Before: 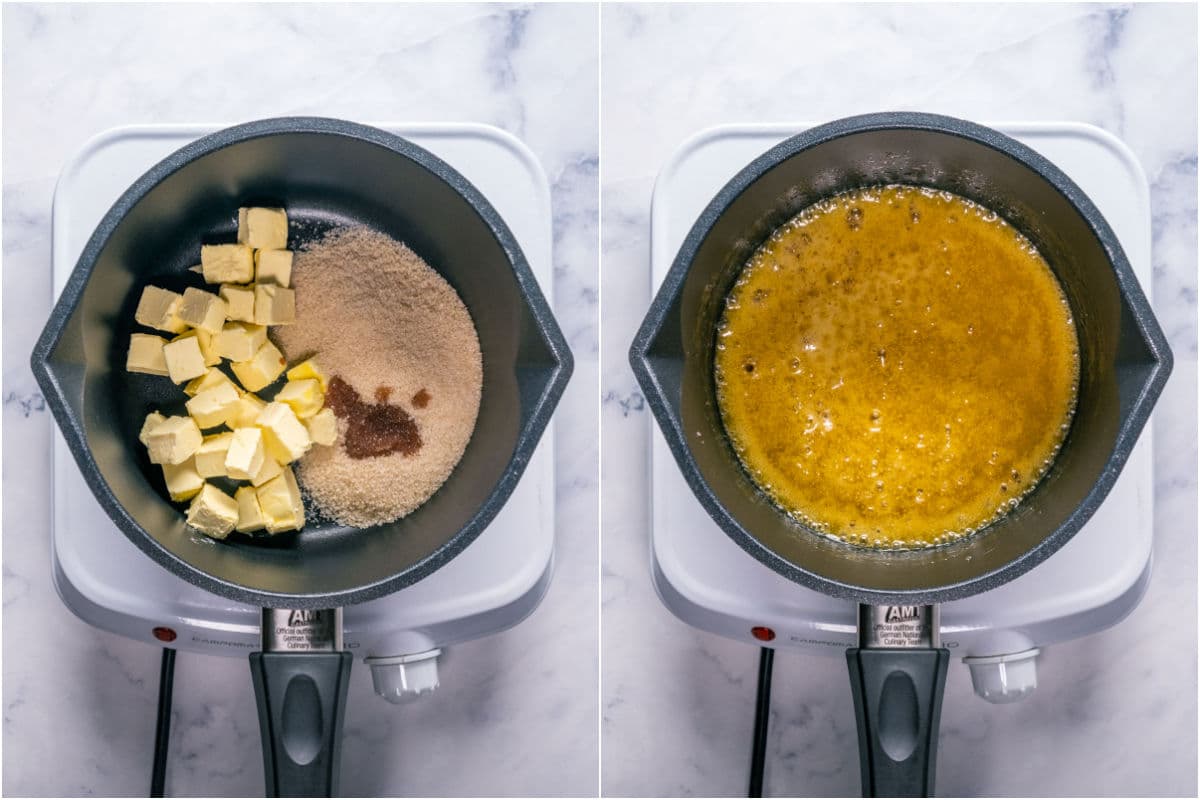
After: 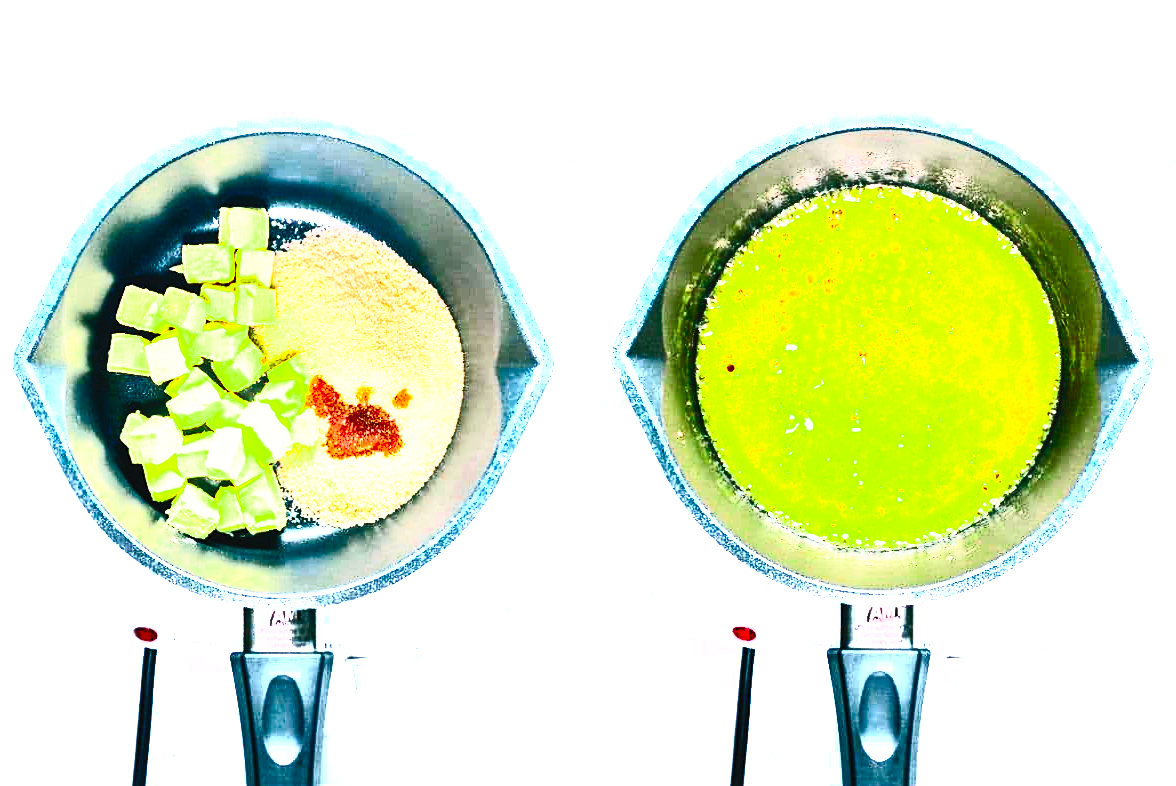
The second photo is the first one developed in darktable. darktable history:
crop: left 1.646%, right 0.276%, bottom 1.646%
exposure: black level correction -0.001, exposure 0.08 EV, compensate exposure bias true, compensate highlight preservation false
sharpen: amount 0.204
base curve: curves: ch0 [(0, 0) (0.012, 0.01) (0.073, 0.168) (0.31, 0.711) (0.645, 0.957) (1, 1)], preserve colors none
contrast brightness saturation: contrast 0.848, brightness 0.594, saturation 0.577
color balance rgb: power › chroma 0.525%, power › hue 215.24°, linear chroma grading › shadows -7.879%, linear chroma grading › global chroma 9.767%, perceptual saturation grading › global saturation 29.757%, perceptual brilliance grading › global brilliance 12.806%, perceptual brilliance grading › highlights 14.766%, global vibrance 20%
color zones: curves: ch0 [(0, 0.466) (0.128, 0.466) (0.25, 0.5) (0.375, 0.456) (0.5, 0.5) (0.625, 0.5) (0.737, 0.652) (0.875, 0.5)]; ch1 [(0, 0.603) (0.125, 0.618) (0.261, 0.348) (0.372, 0.353) (0.497, 0.363) (0.611, 0.45) (0.731, 0.427) (0.875, 0.518) (0.998, 0.652)]; ch2 [(0, 0.559) (0.125, 0.451) (0.253, 0.564) (0.37, 0.578) (0.5, 0.466) (0.625, 0.471) (0.731, 0.471) (0.88, 0.485)]
